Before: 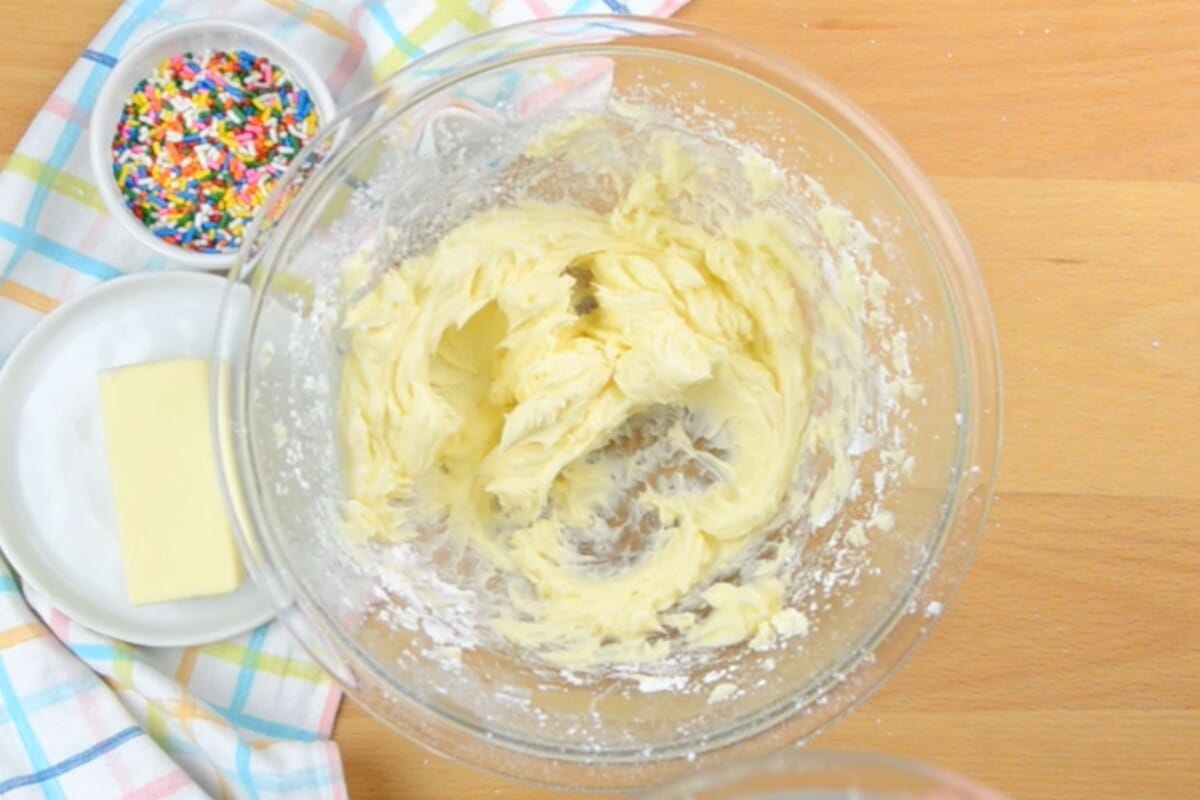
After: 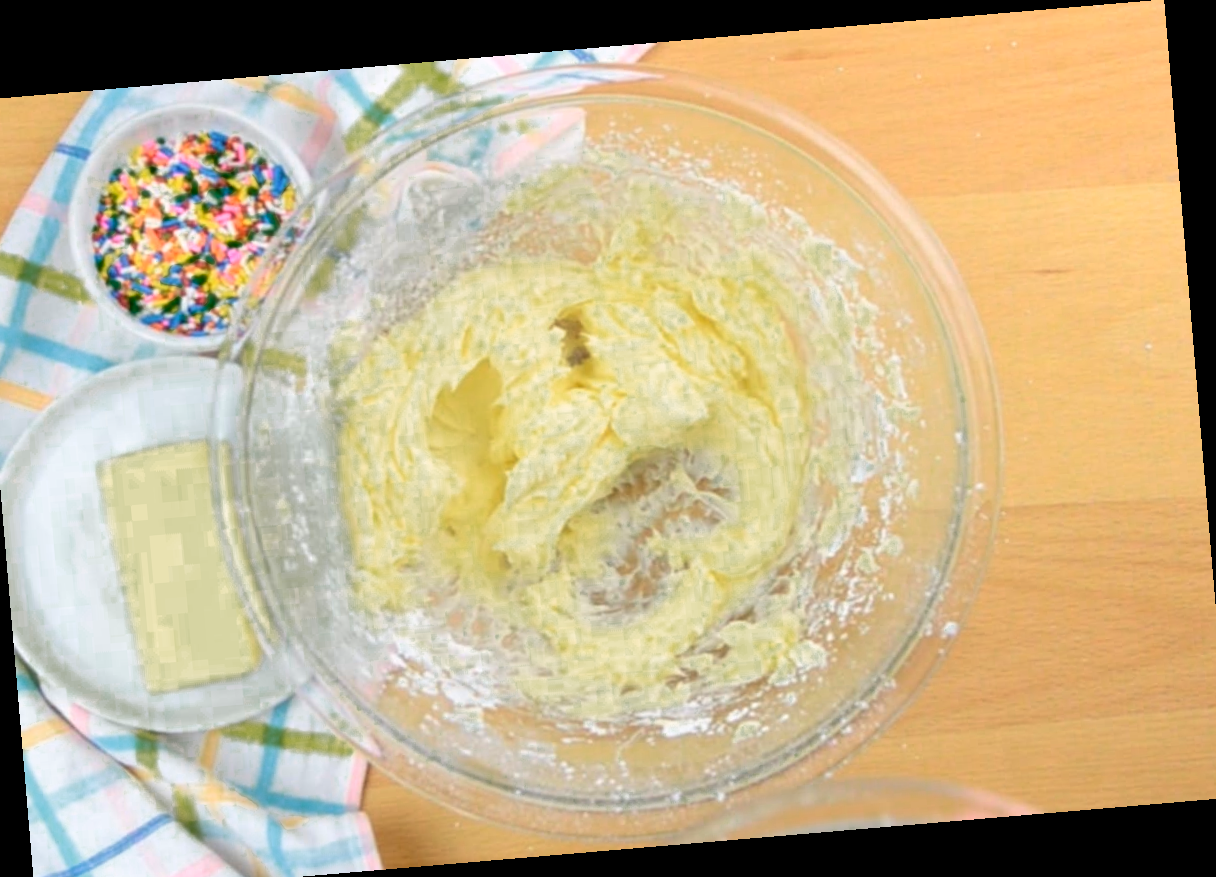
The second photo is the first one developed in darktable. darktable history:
velvia: on, module defaults
crop and rotate: left 2.536%, right 1.107%, bottom 2.246%
rotate and perspective: rotation -4.86°, automatic cropping off
color zones: curves: ch0 [(0.25, 0.5) (0.347, 0.092) (0.75, 0.5)]; ch1 [(0.25, 0.5) (0.33, 0.51) (0.75, 0.5)]
